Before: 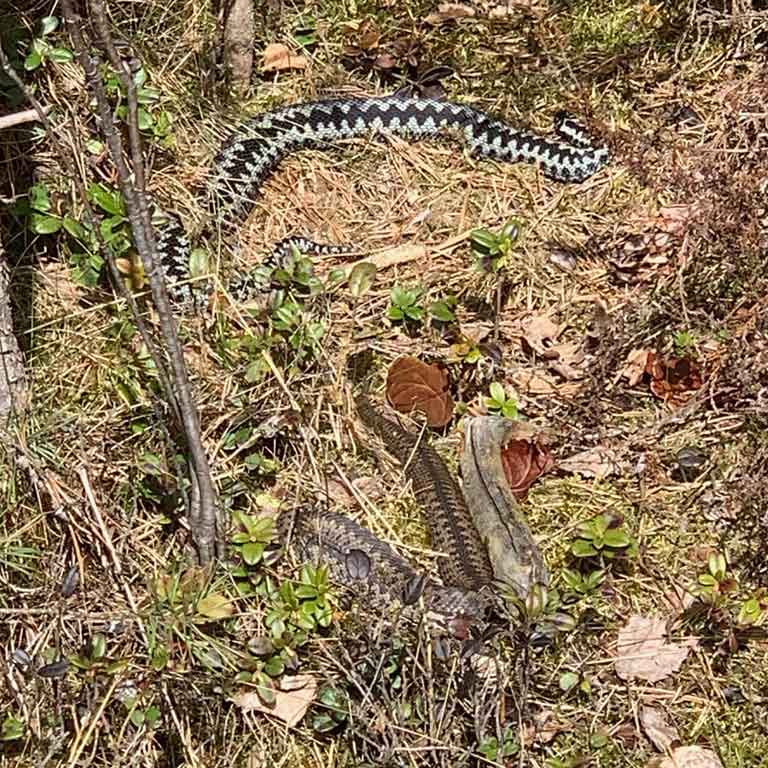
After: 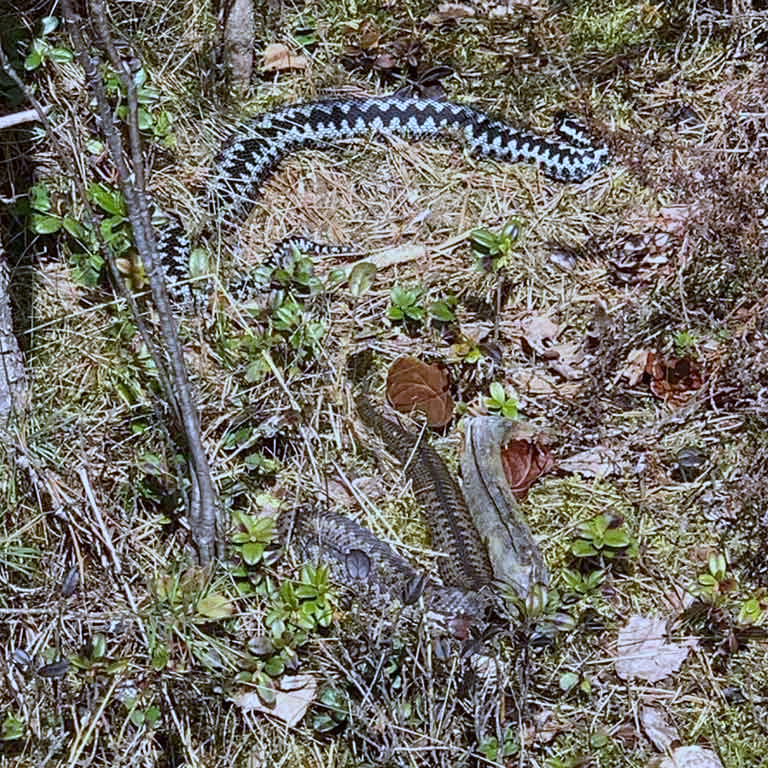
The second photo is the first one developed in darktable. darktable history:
local contrast: mode bilateral grid, contrast 15, coarseness 36, detail 105%, midtone range 0.2
exposure: exposure -0.116 EV, compensate exposure bias true, compensate highlight preservation false
white balance: red 0.871, blue 1.249
